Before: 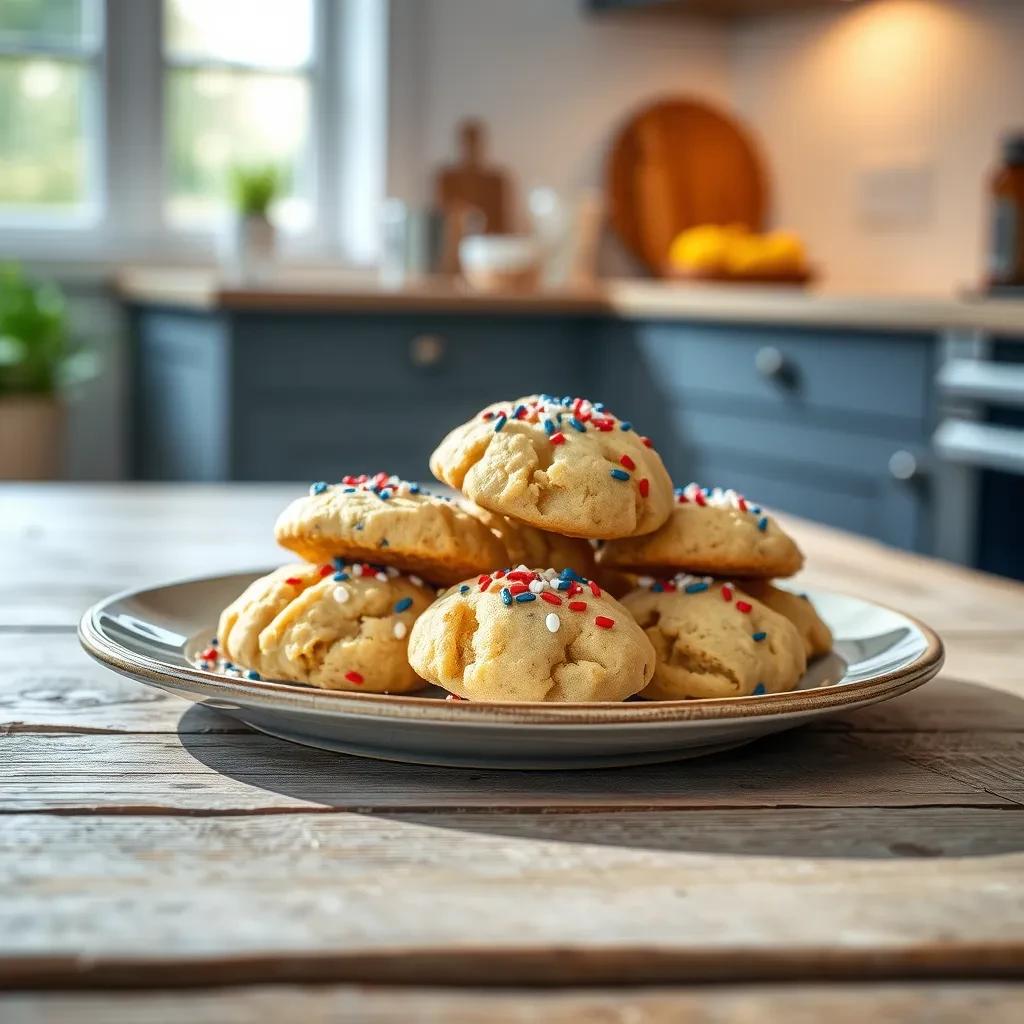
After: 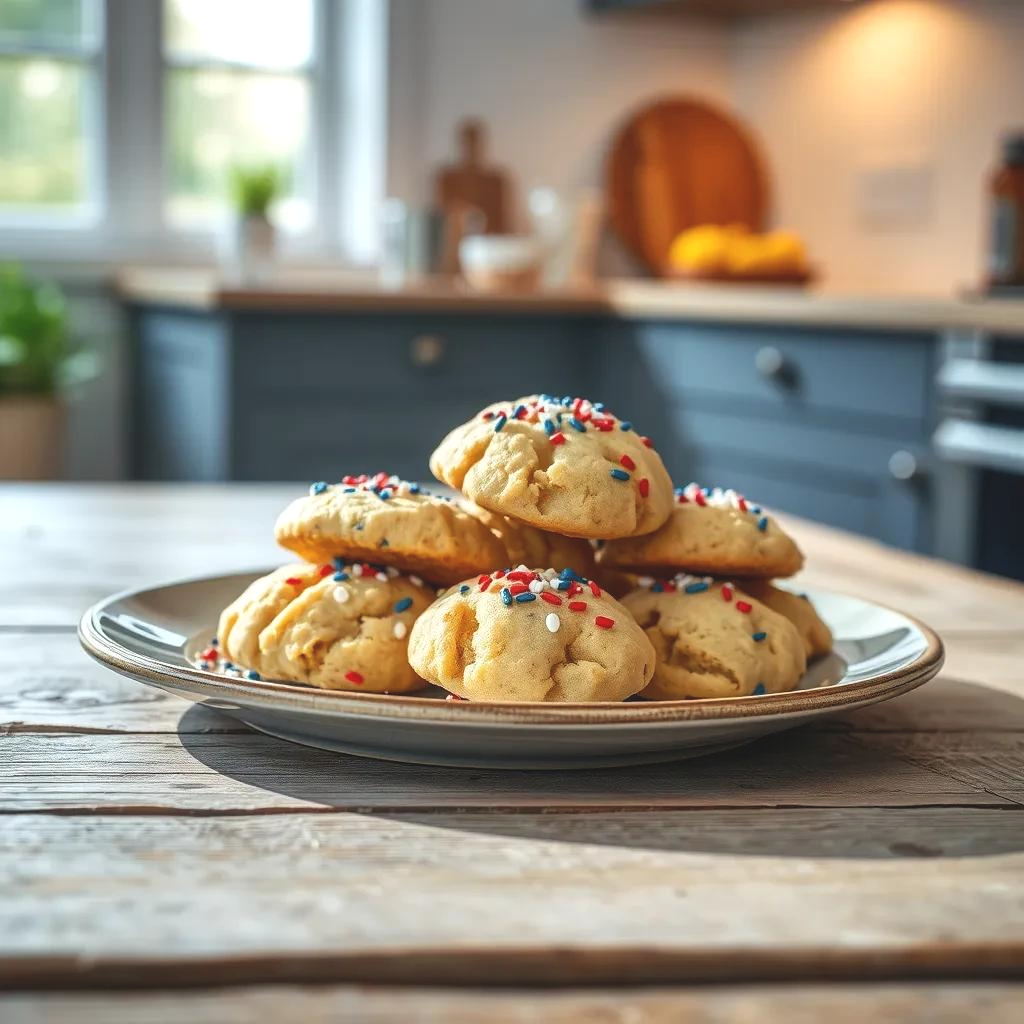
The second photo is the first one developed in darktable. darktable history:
exposure: black level correction -0.009, exposure 0.069 EV, compensate exposure bias true, compensate highlight preservation false
